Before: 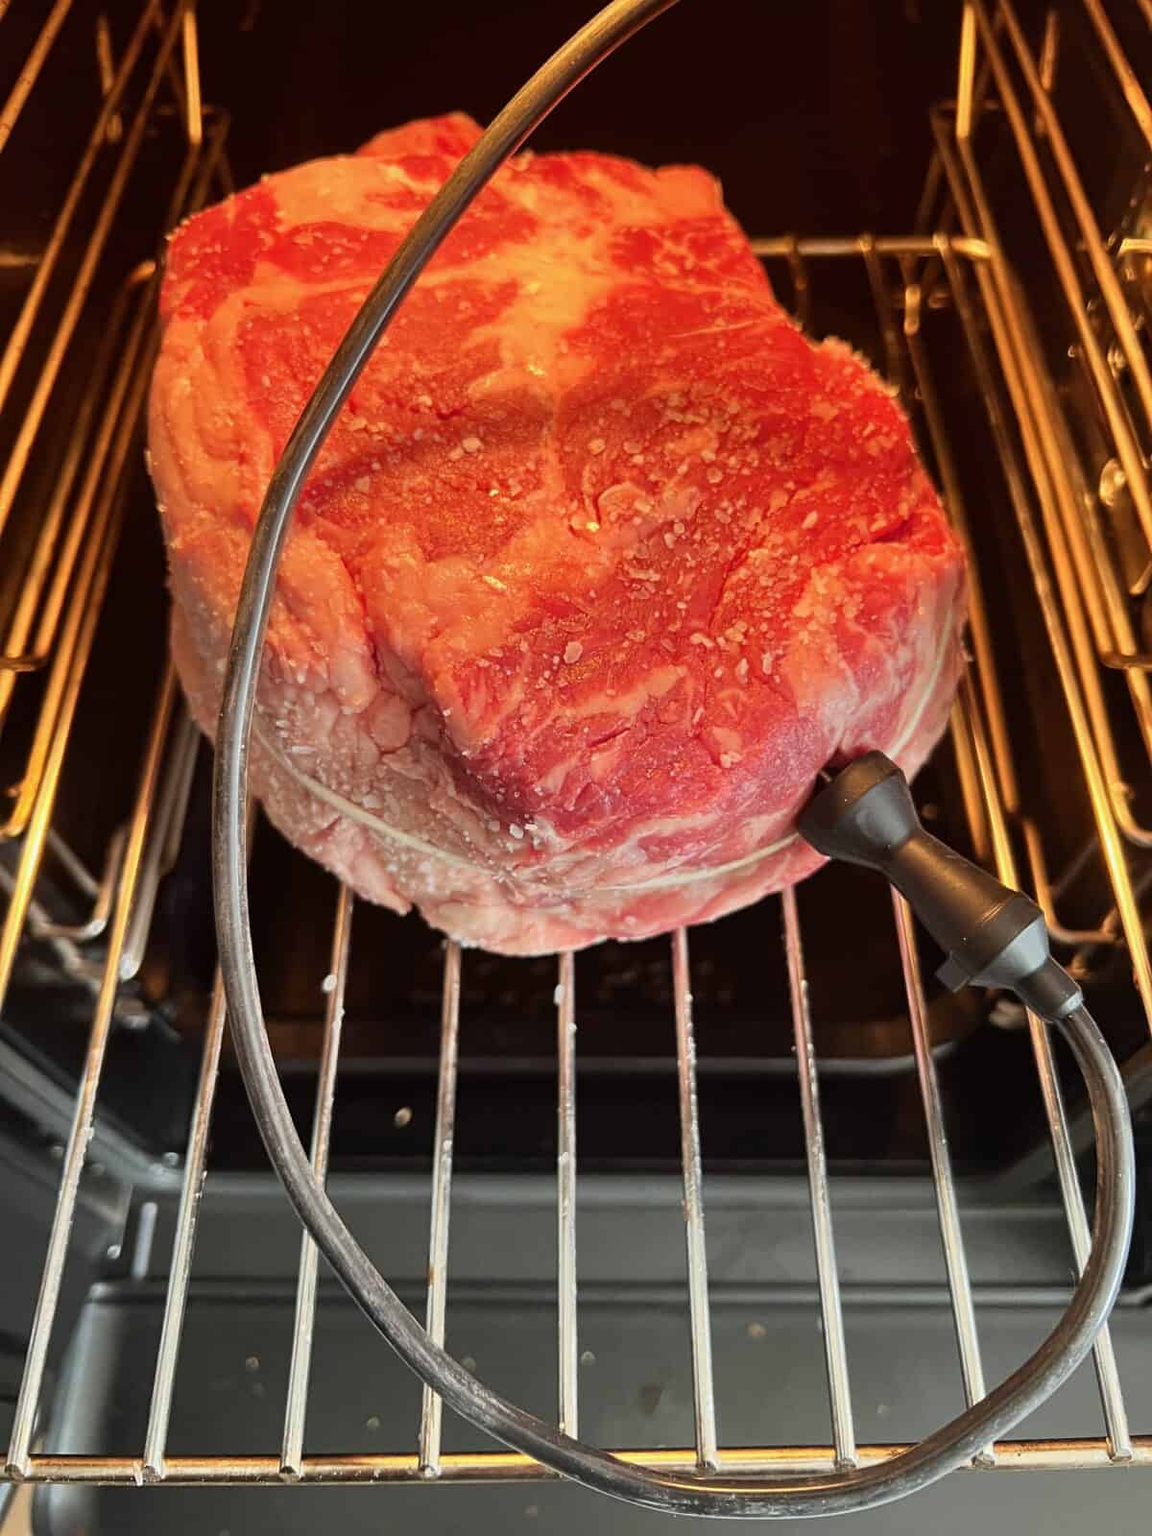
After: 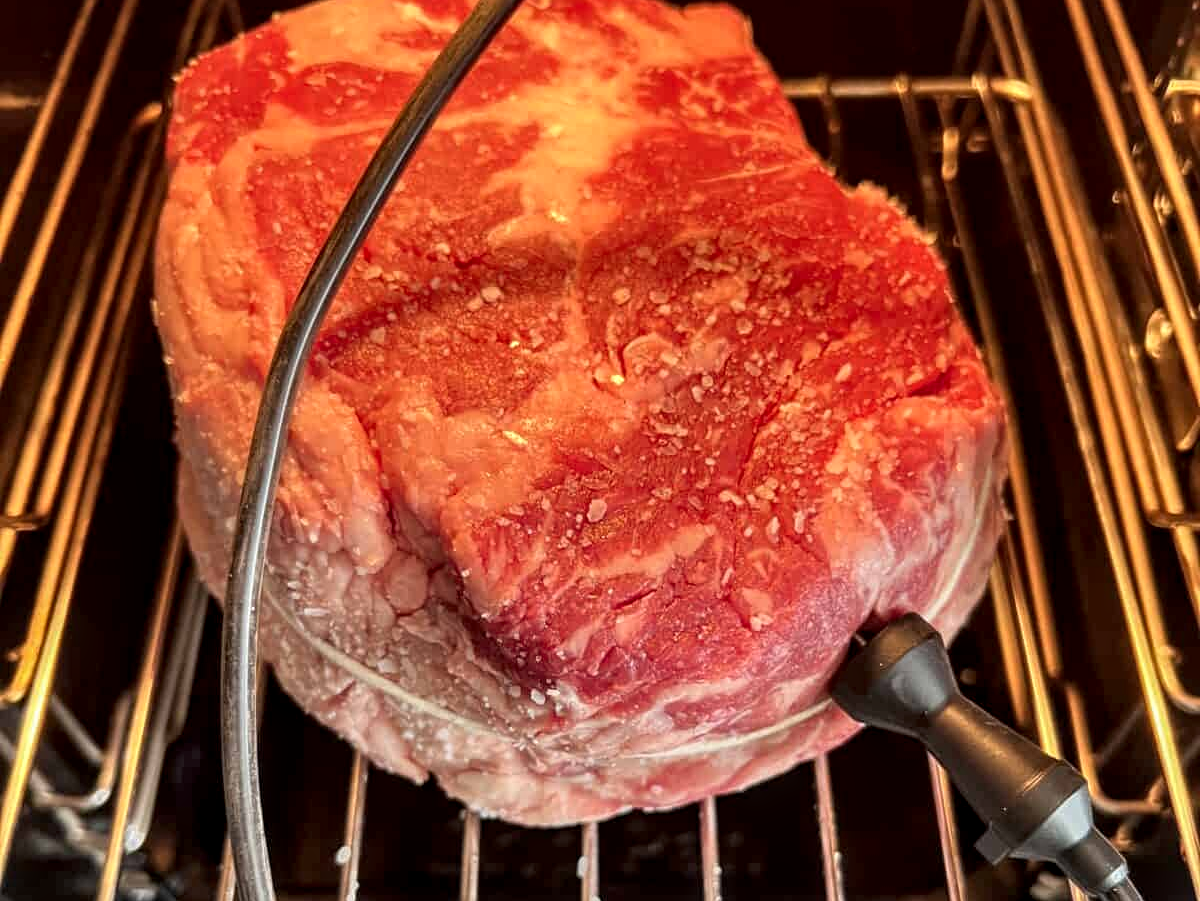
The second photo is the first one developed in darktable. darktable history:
crop and rotate: top 10.609%, bottom 33.064%
local contrast: detail 150%
